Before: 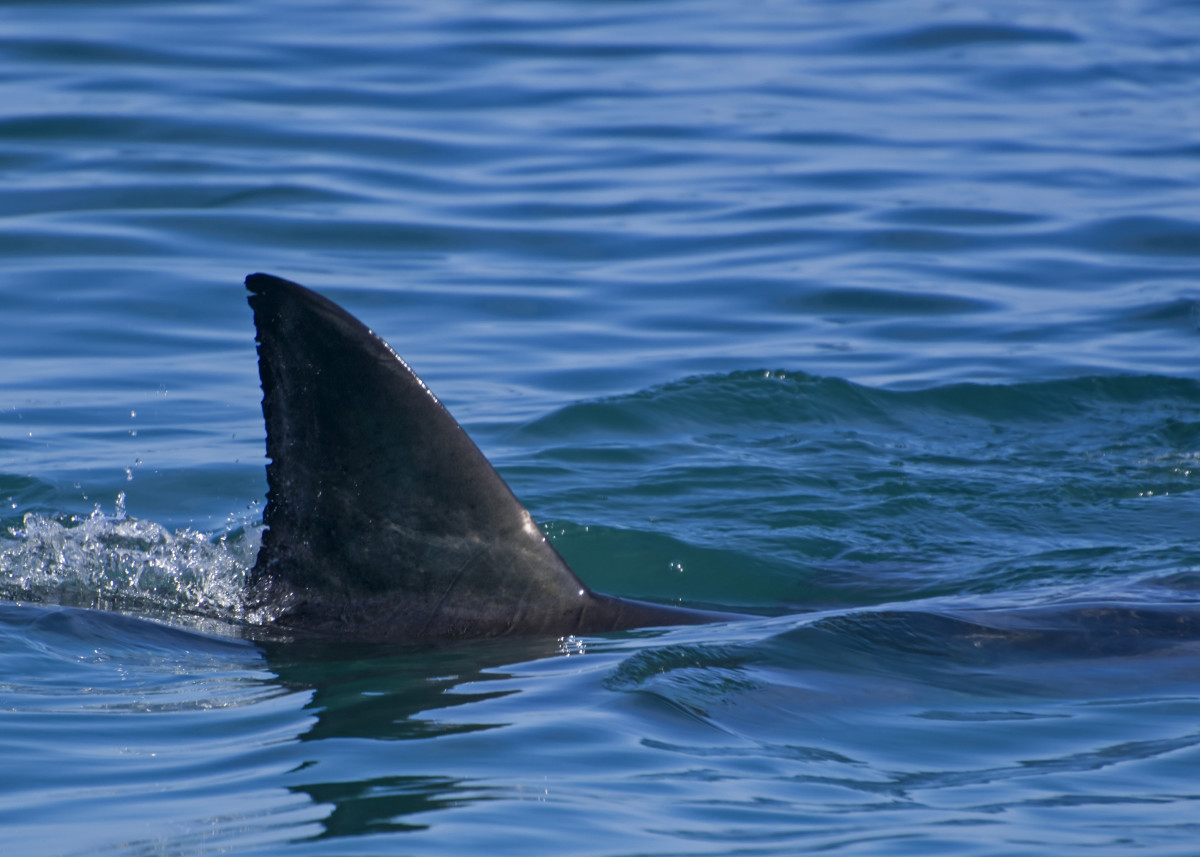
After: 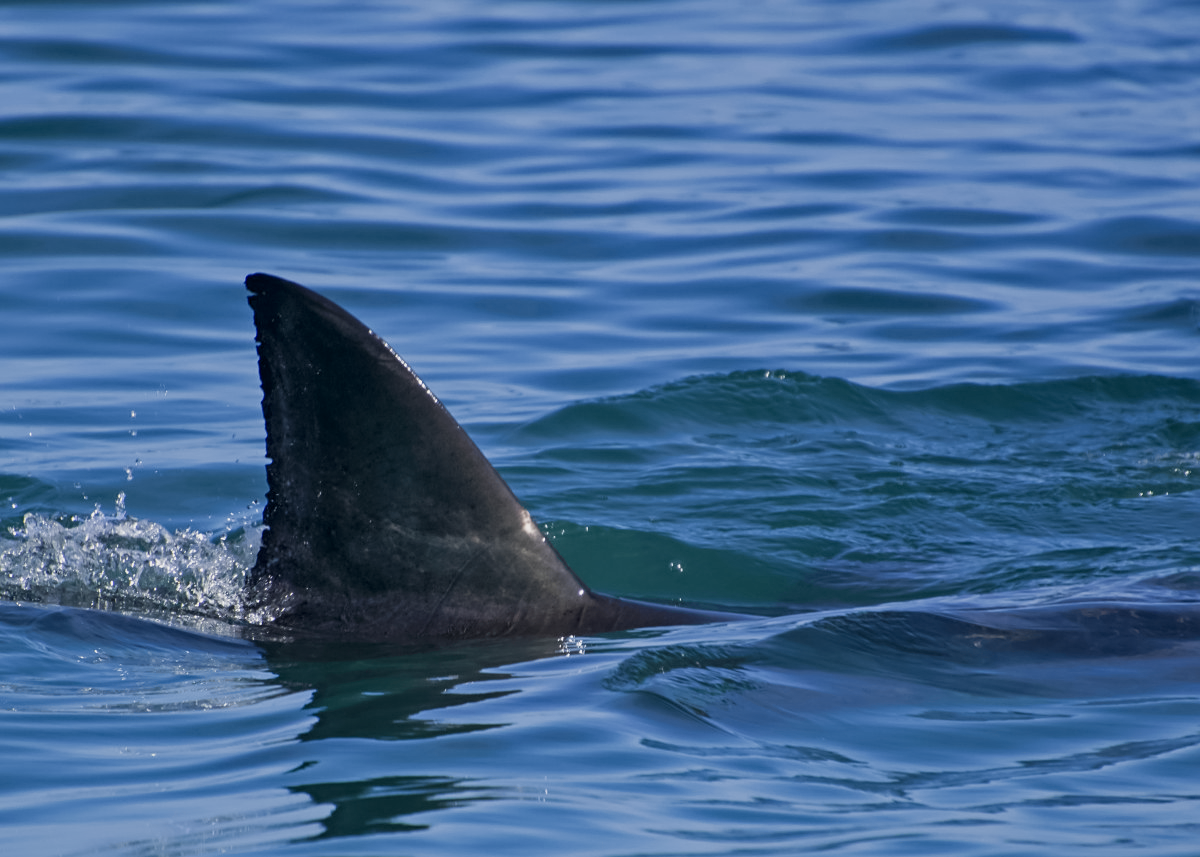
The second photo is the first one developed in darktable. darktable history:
contrast equalizer: octaves 7, y [[0.6 ×6], [0.55 ×6], [0 ×6], [0 ×6], [0 ×6]], mix 0.15
raw chromatic aberrations: on, module defaults
sharpen: amount 0.2
sigmoid "neutral gray": contrast 1.22, skew 0.65
denoise (profiled): strength 1.2, bias correction -10, a [-1, 0, 0], y [[0.5 ×7] ×4, [0 ×7], [0.5 ×7]], compensate highlight preservation false
